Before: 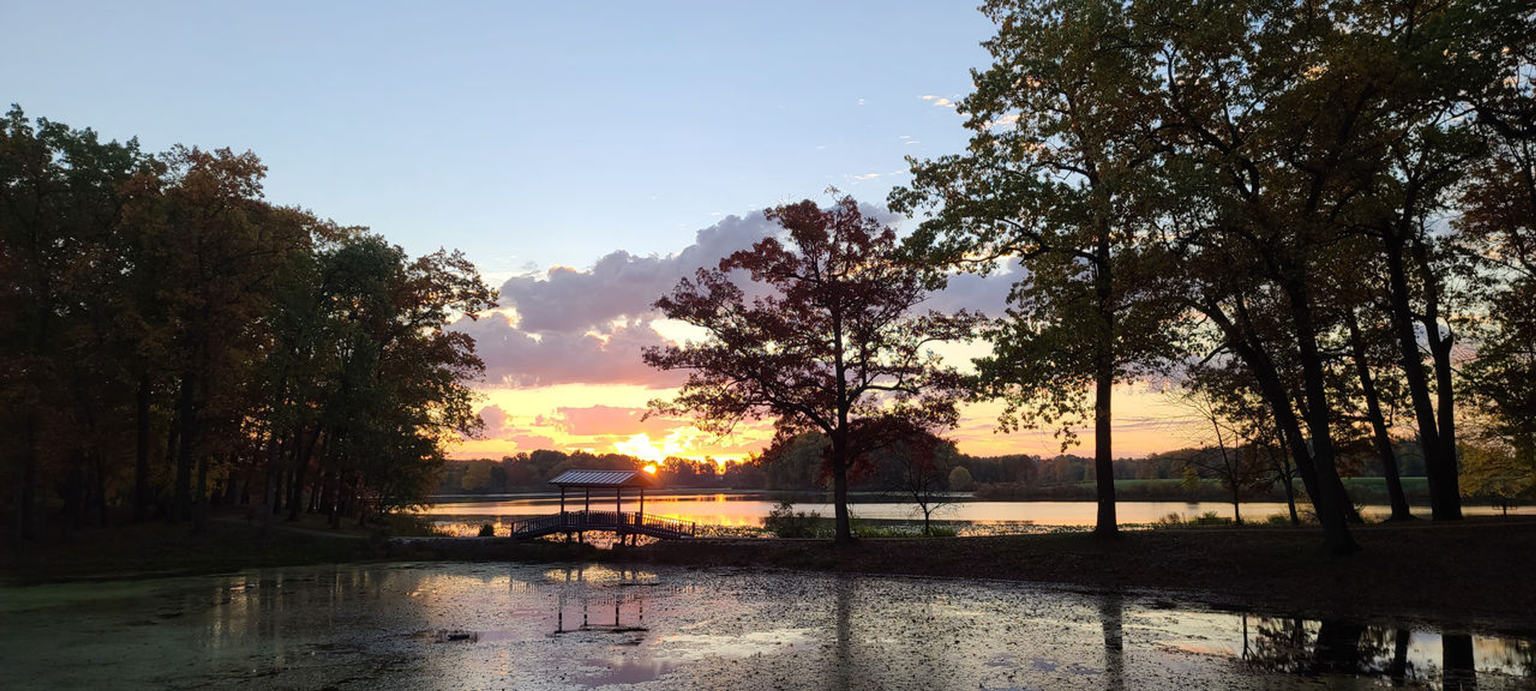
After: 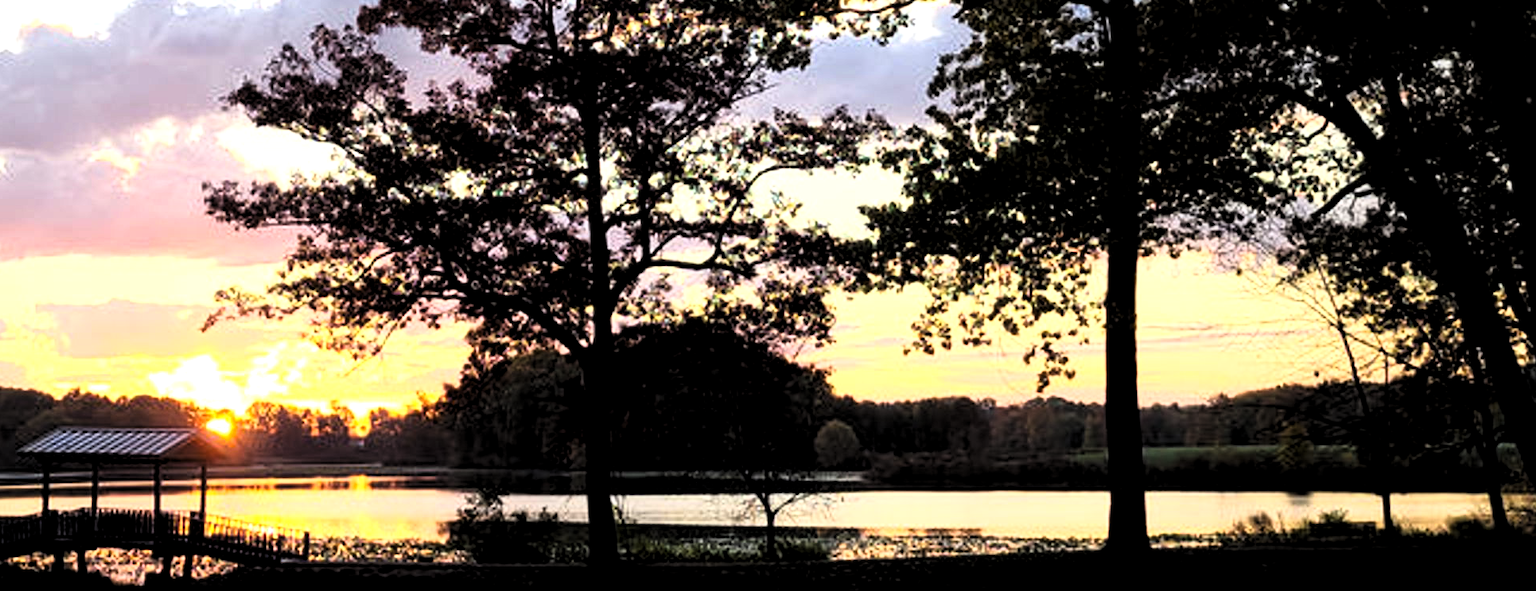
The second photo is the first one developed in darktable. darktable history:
levels: levels [0.062, 0.494, 0.925]
tone curve: curves: ch0 [(0.016, 0.011) (0.084, 0.026) (0.469, 0.508) (0.721, 0.862) (1, 1)], color space Lab, linked channels, preserve colors none
crop: left 35.141%, top 36.925%, right 14.564%, bottom 20.043%
